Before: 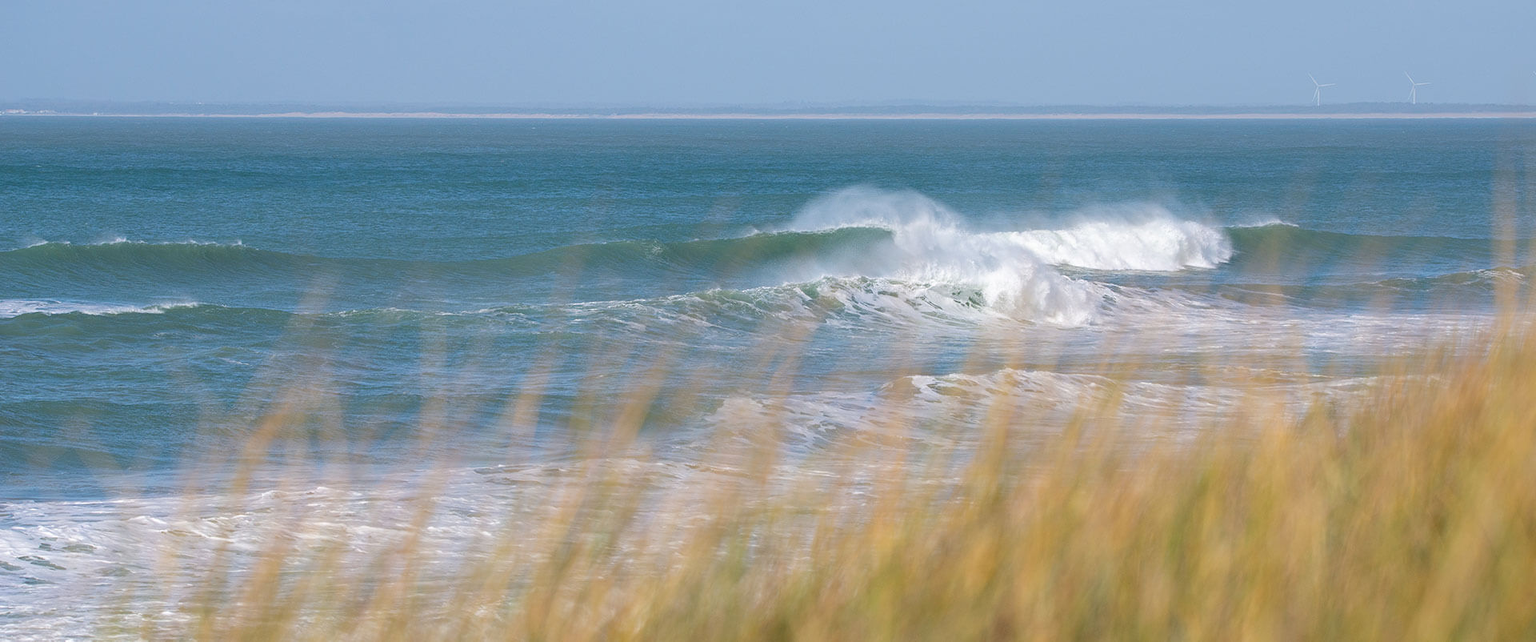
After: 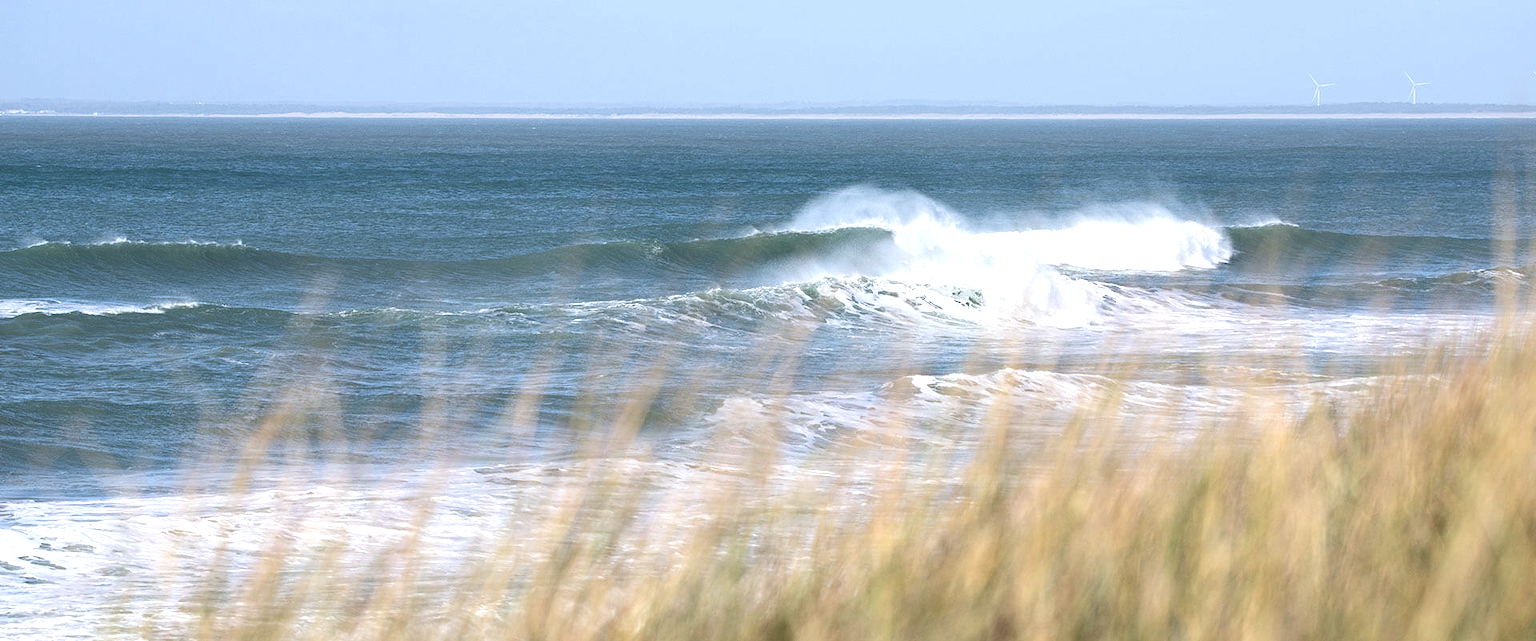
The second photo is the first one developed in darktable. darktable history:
white balance: red 0.98, blue 1.034
color balance rgb: perceptual saturation grading › highlights -31.88%, perceptual saturation grading › mid-tones 5.8%, perceptual saturation grading › shadows 18.12%, perceptual brilliance grading › highlights 3.62%, perceptual brilliance grading › mid-tones -18.12%, perceptual brilliance grading › shadows -41.3%
exposure: exposure 0.7 EV, compensate highlight preservation false
